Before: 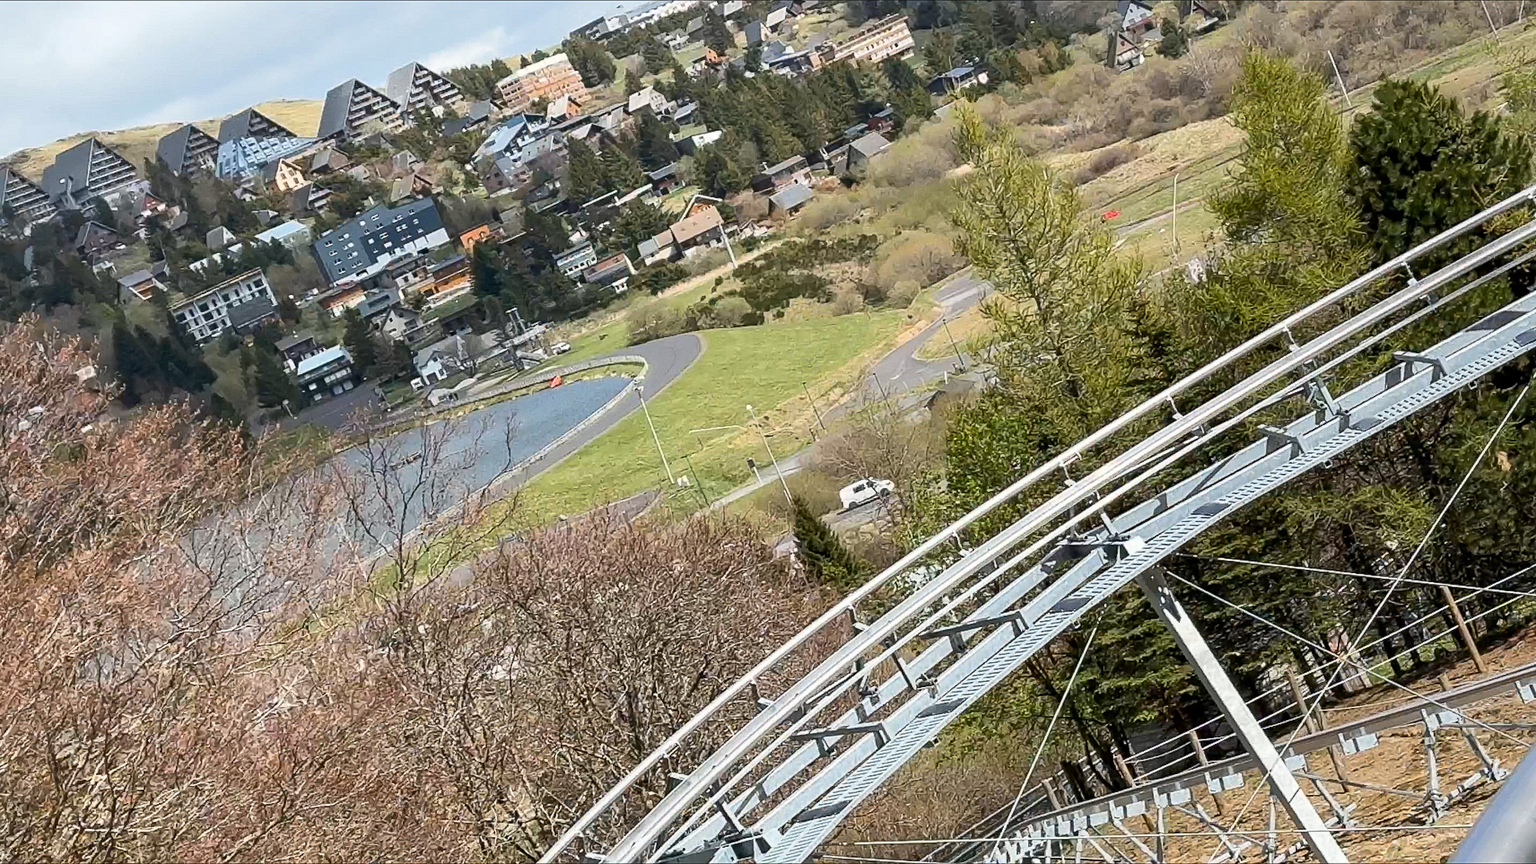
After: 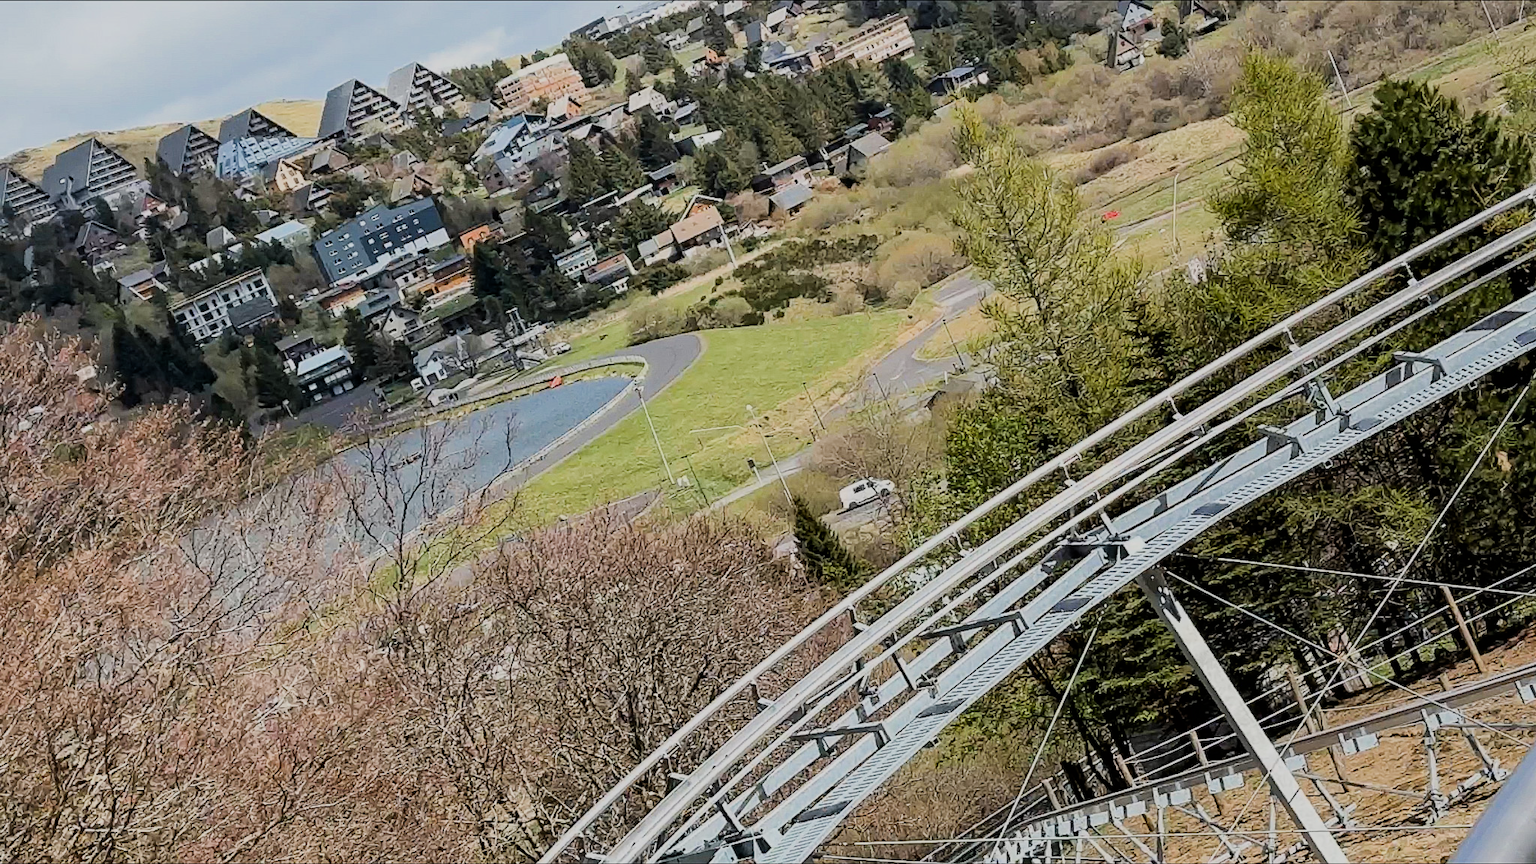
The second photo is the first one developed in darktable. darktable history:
haze removal: compatibility mode true, adaptive false
filmic rgb: black relative exposure -9.22 EV, white relative exposure 6.77 EV, hardness 3.07, contrast 1.05
